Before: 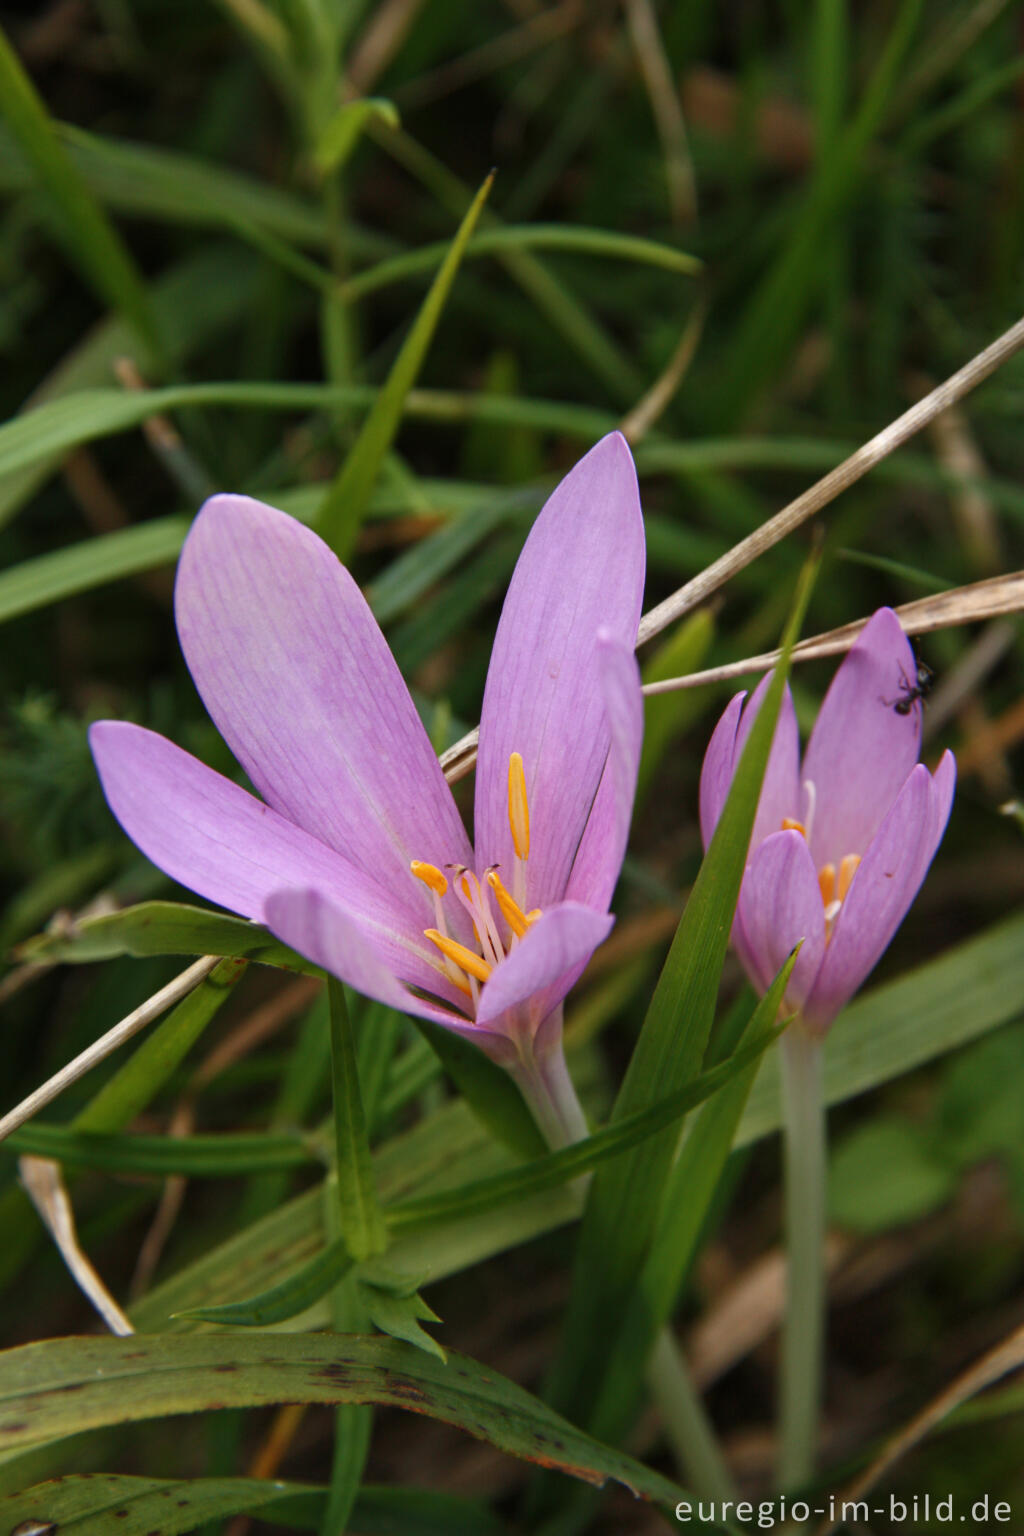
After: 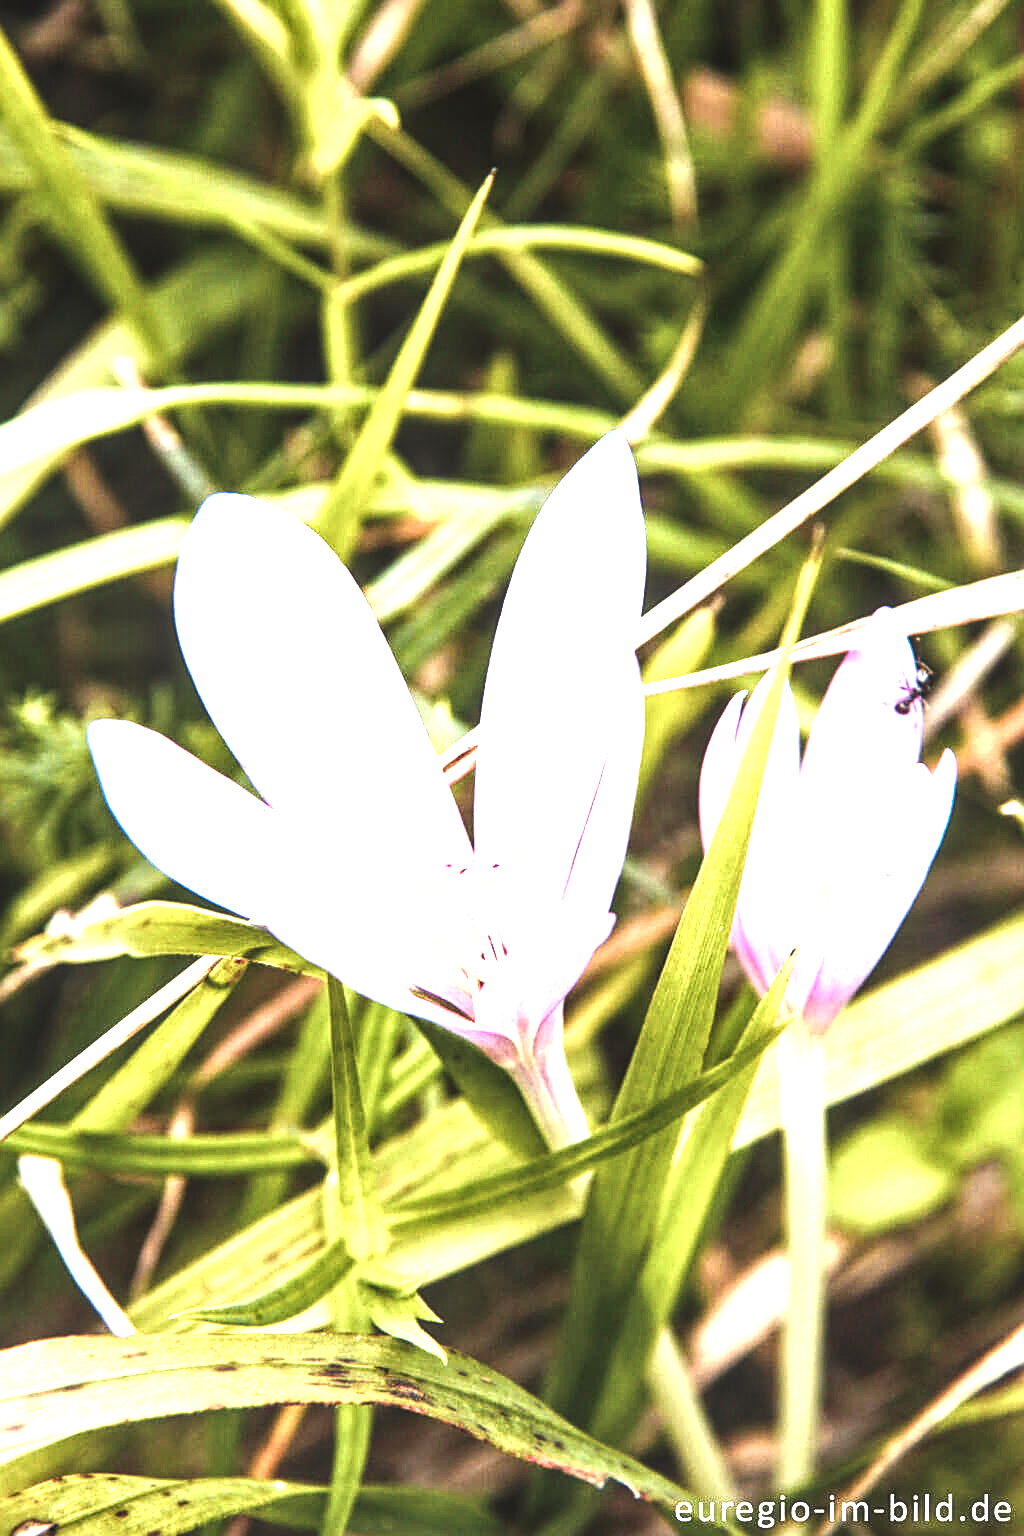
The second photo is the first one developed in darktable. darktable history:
contrast brightness saturation: contrast -0.063, saturation -0.41
sharpen: on, module defaults
levels: levels [0, 0.281, 0.562]
color balance rgb: linear chroma grading › global chroma 15.473%, perceptual saturation grading › global saturation 20%, perceptual saturation grading › highlights -49.025%, perceptual saturation grading › shadows 24.054%, hue shift -11.98°
tone equalizer: -7 EV 0.141 EV, -6 EV 0.607 EV, -5 EV 1.15 EV, -4 EV 1.29 EV, -3 EV 1.15 EV, -2 EV 0.6 EV, -1 EV 0.166 EV, edges refinement/feathering 500, mask exposure compensation -1.57 EV, preserve details no
local contrast: on, module defaults
